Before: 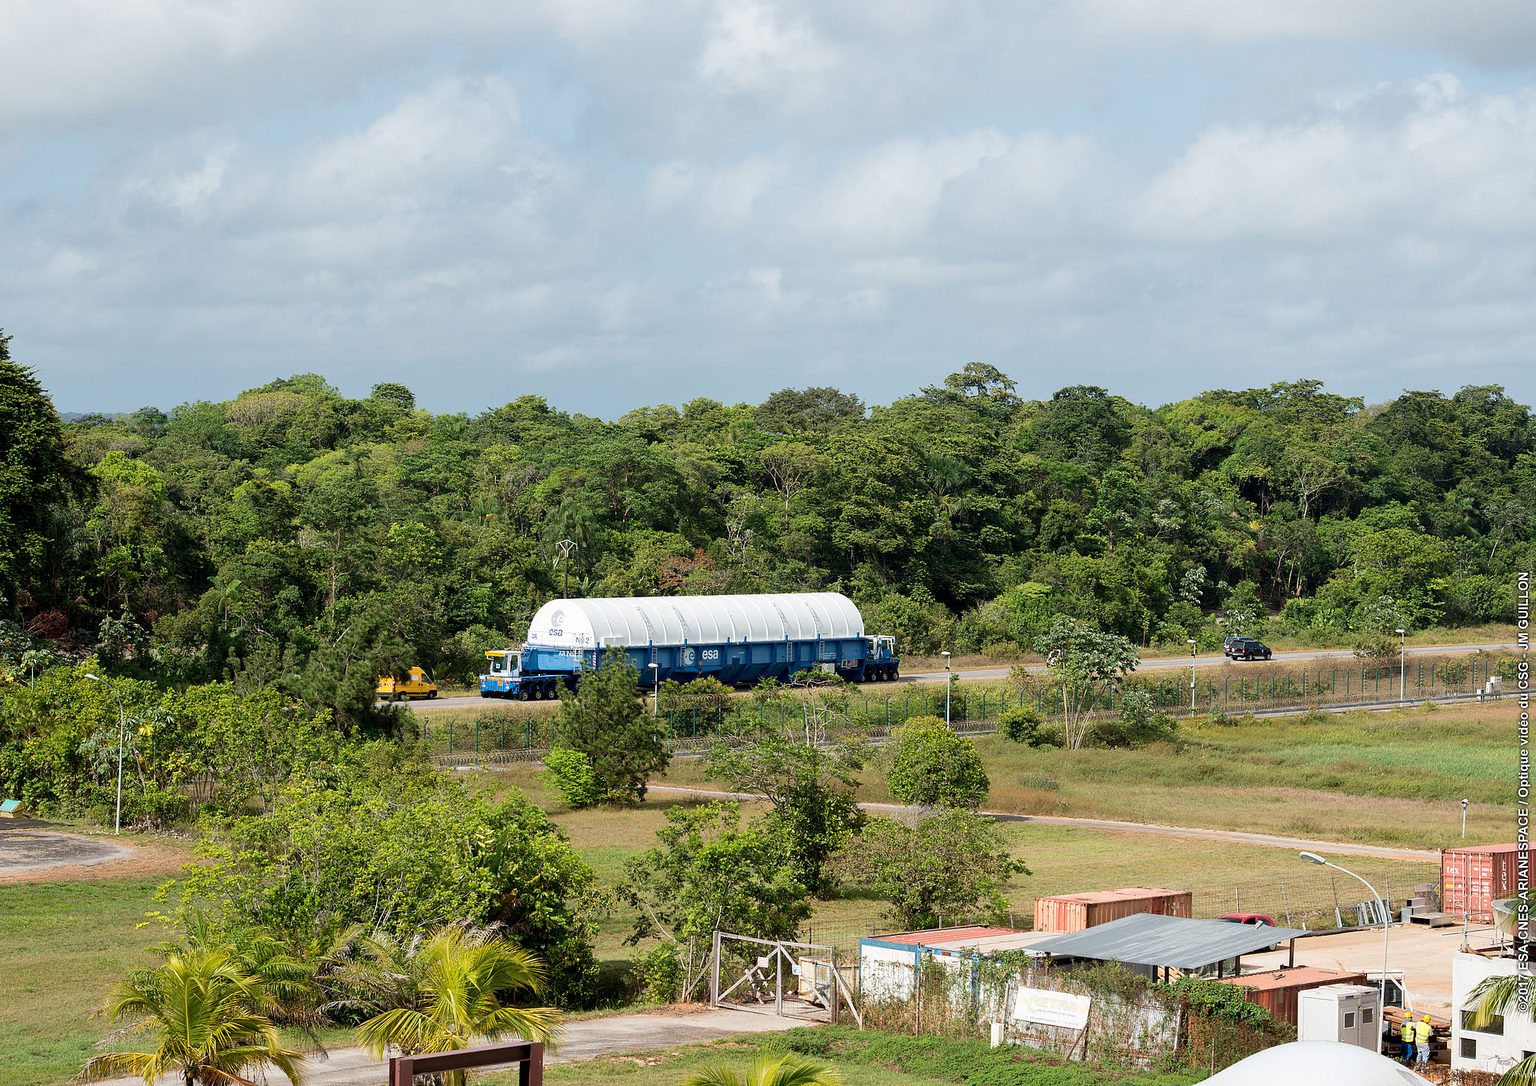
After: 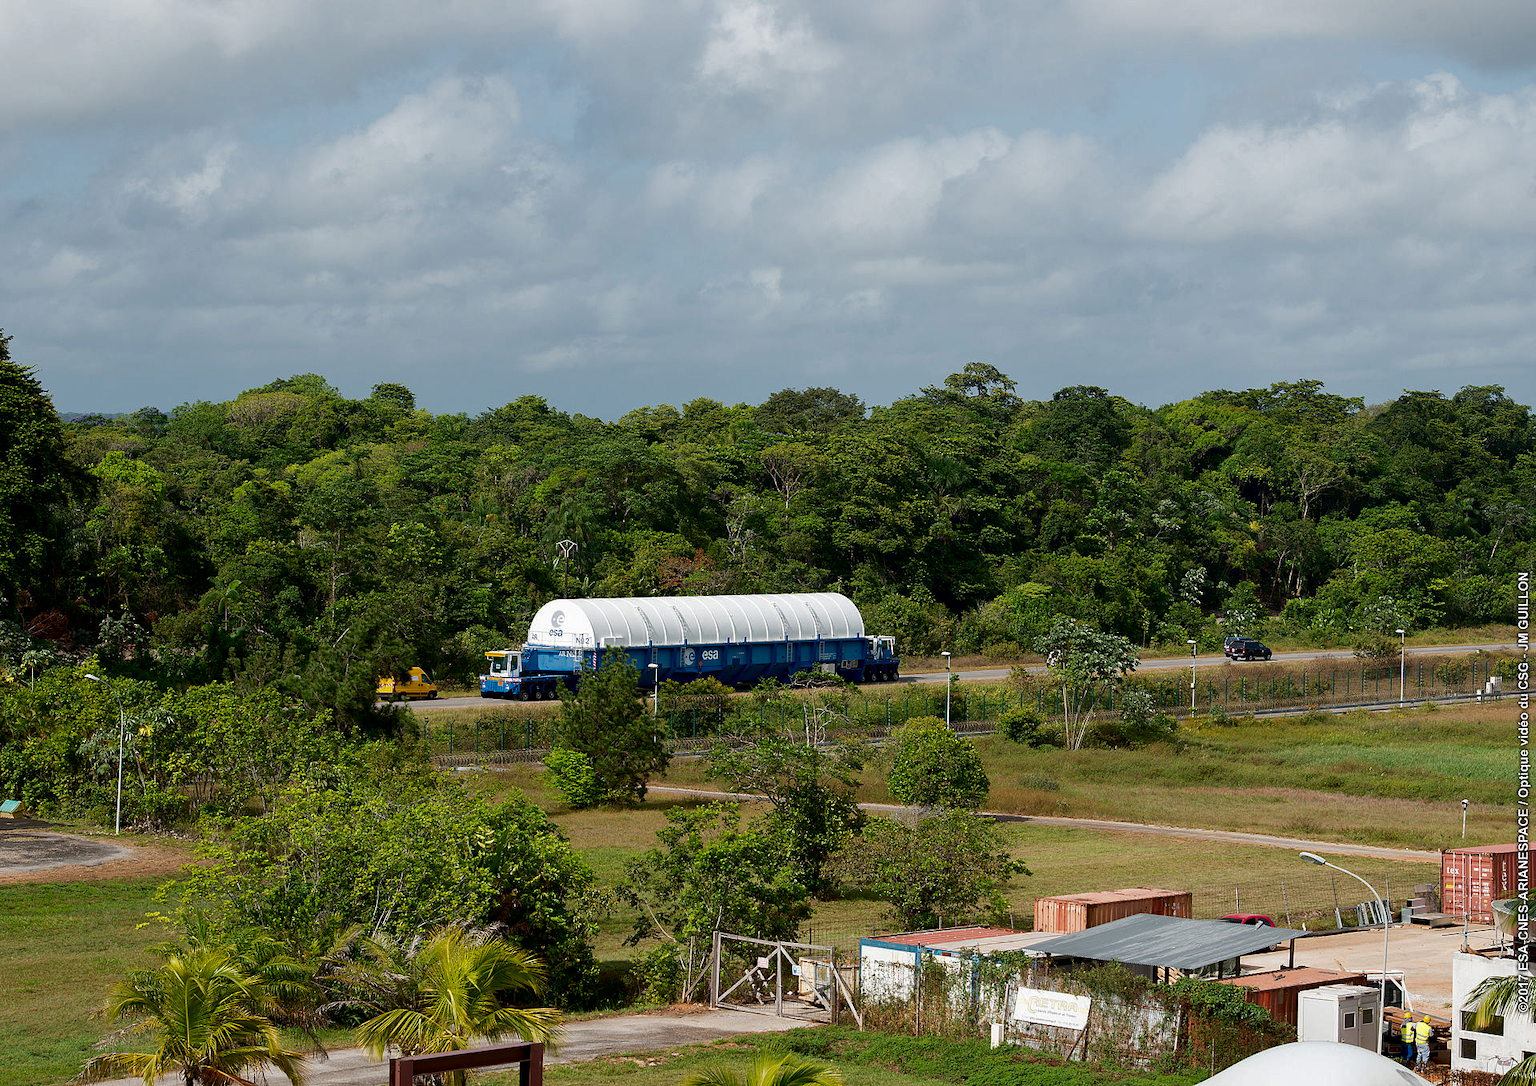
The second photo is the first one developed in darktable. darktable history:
base curve: curves: ch0 [(0, 0) (0.74, 0.67) (1, 1)]
contrast brightness saturation: brightness -0.2, saturation 0.08
